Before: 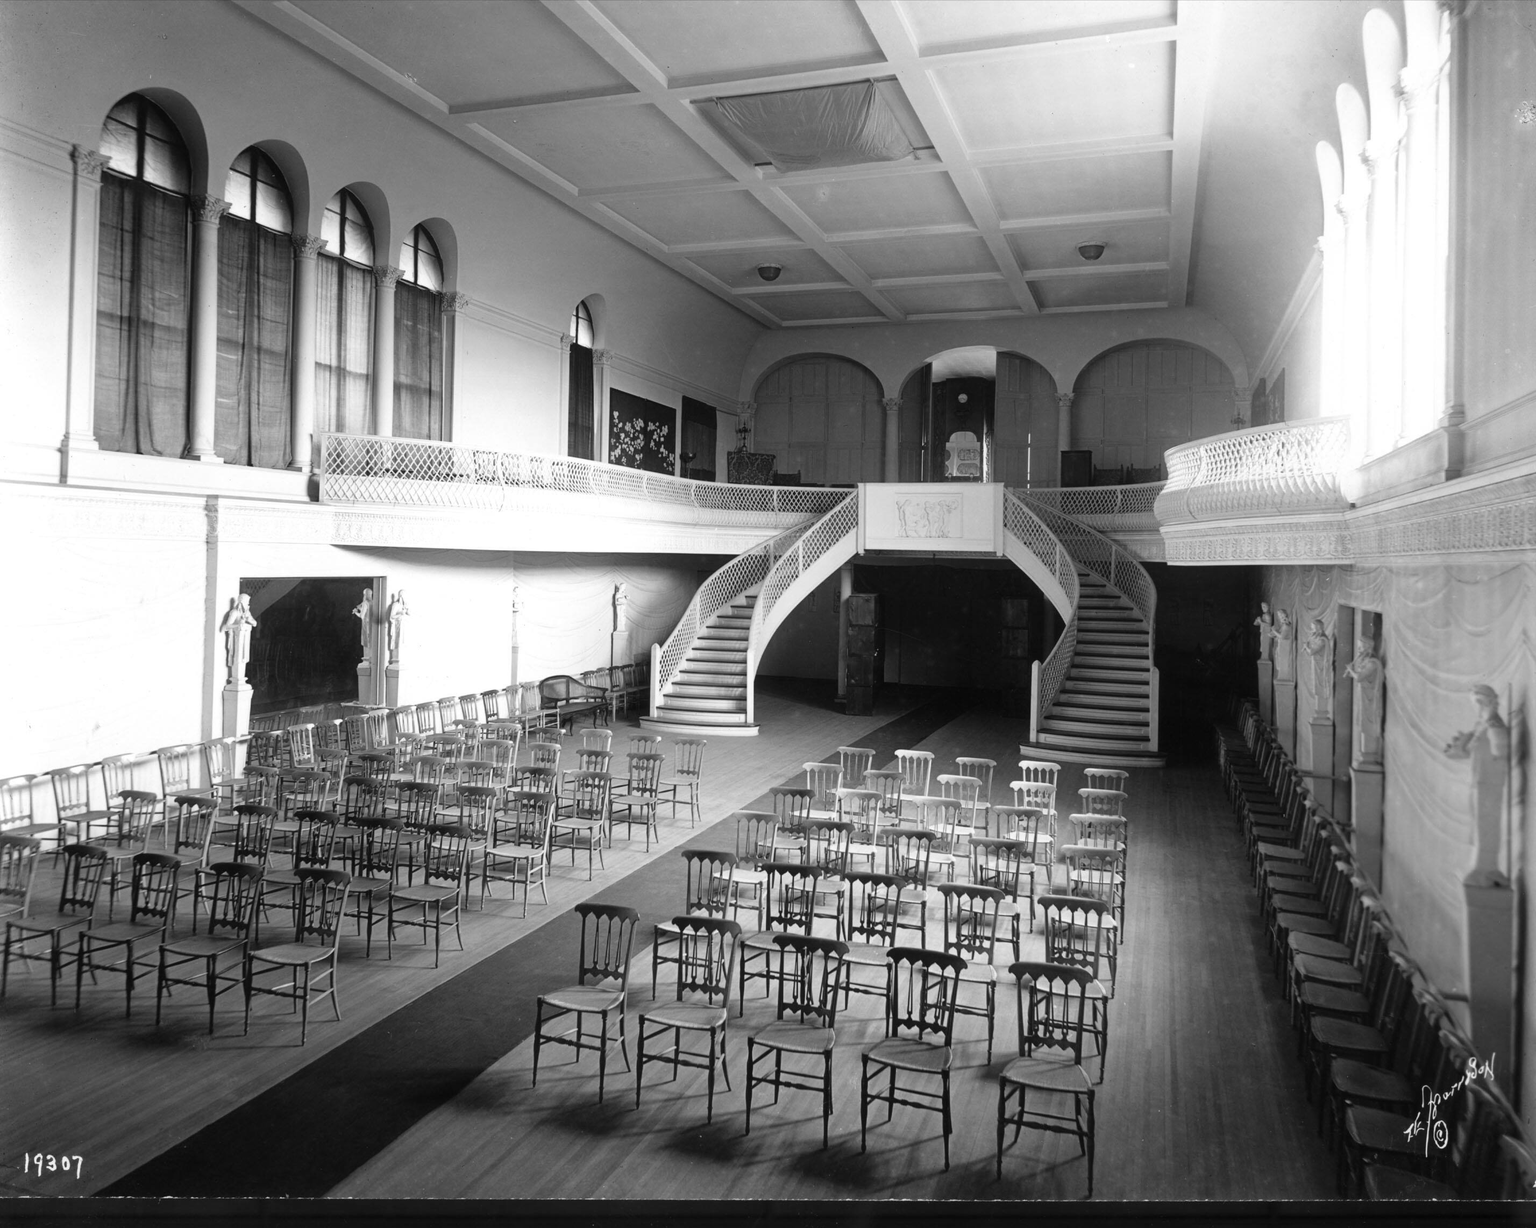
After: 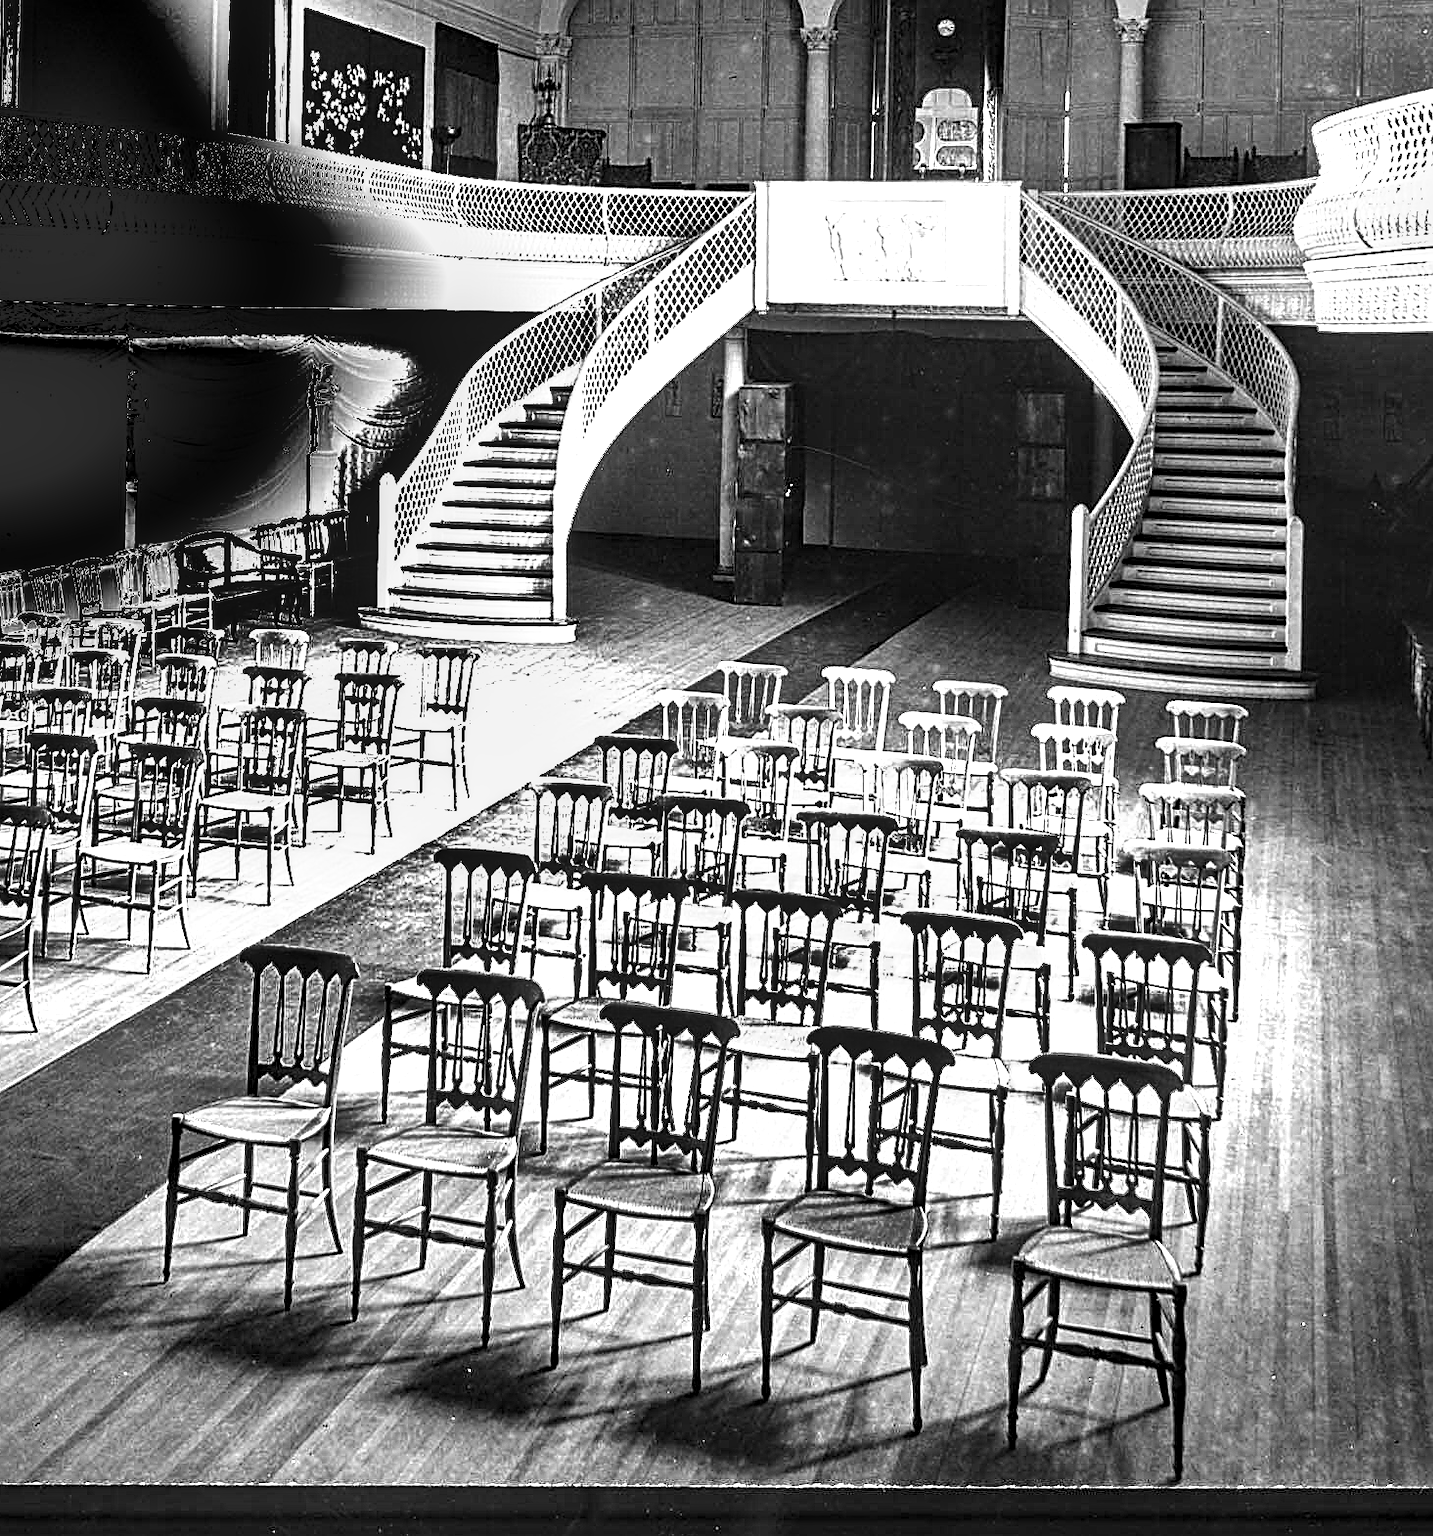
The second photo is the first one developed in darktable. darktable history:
shadows and highlights: shadows 20.9, highlights -82.02, soften with gaussian
sharpen: on, module defaults
crop and rotate: left 28.849%, top 31.204%, right 19.852%
local contrast: on, module defaults
exposure: black level correction 0, exposure 1.001 EV, compensate highlight preservation false
tone equalizer: -8 EV -0.724 EV, -7 EV -0.674 EV, -6 EV -0.59 EV, -5 EV -0.378 EV, -3 EV 0.375 EV, -2 EV 0.6 EV, -1 EV 0.679 EV, +0 EV 0.781 EV, edges refinement/feathering 500, mask exposure compensation -1.57 EV, preserve details no
contrast equalizer: y [[0.5, 0.542, 0.583, 0.625, 0.667, 0.708], [0.5 ×6], [0.5 ×6], [0 ×6], [0 ×6]]
